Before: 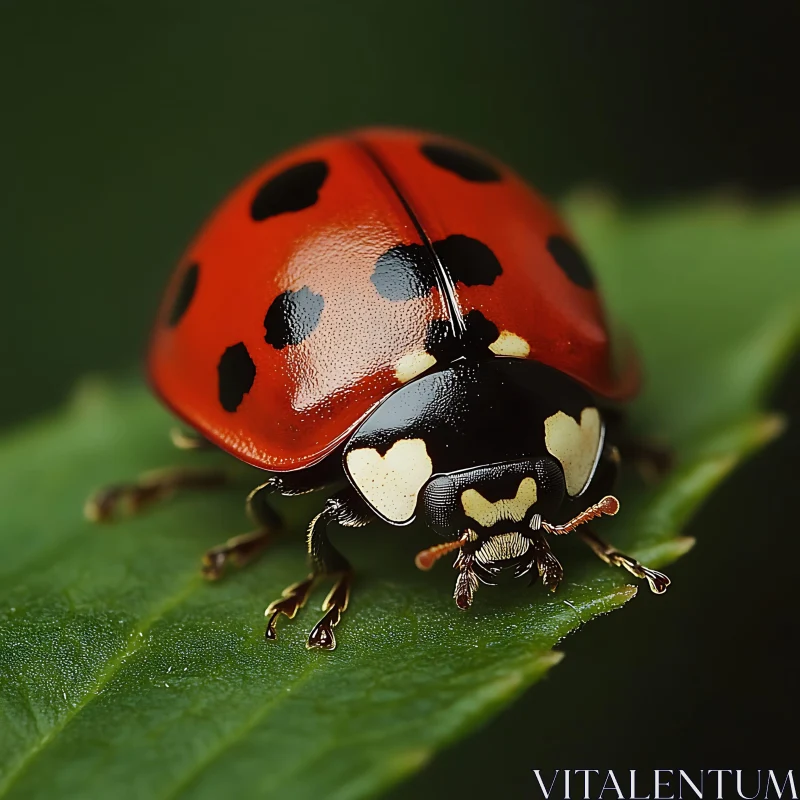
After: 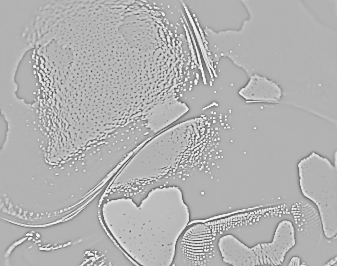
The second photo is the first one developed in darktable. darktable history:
highpass: sharpness 5.84%, contrast boost 8.44%
contrast brightness saturation: contrast 0.43, brightness 0.56, saturation -0.19
crop: left 31.751%, top 32.172%, right 27.8%, bottom 35.83%
levels: mode automatic
sharpen: on, module defaults
rotate and perspective: rotation -2.56°, automatic cropping off
exposure: black level correction 0, exposure 0.7 EV, compensate exposure bias true, compensate highlight preservation false
